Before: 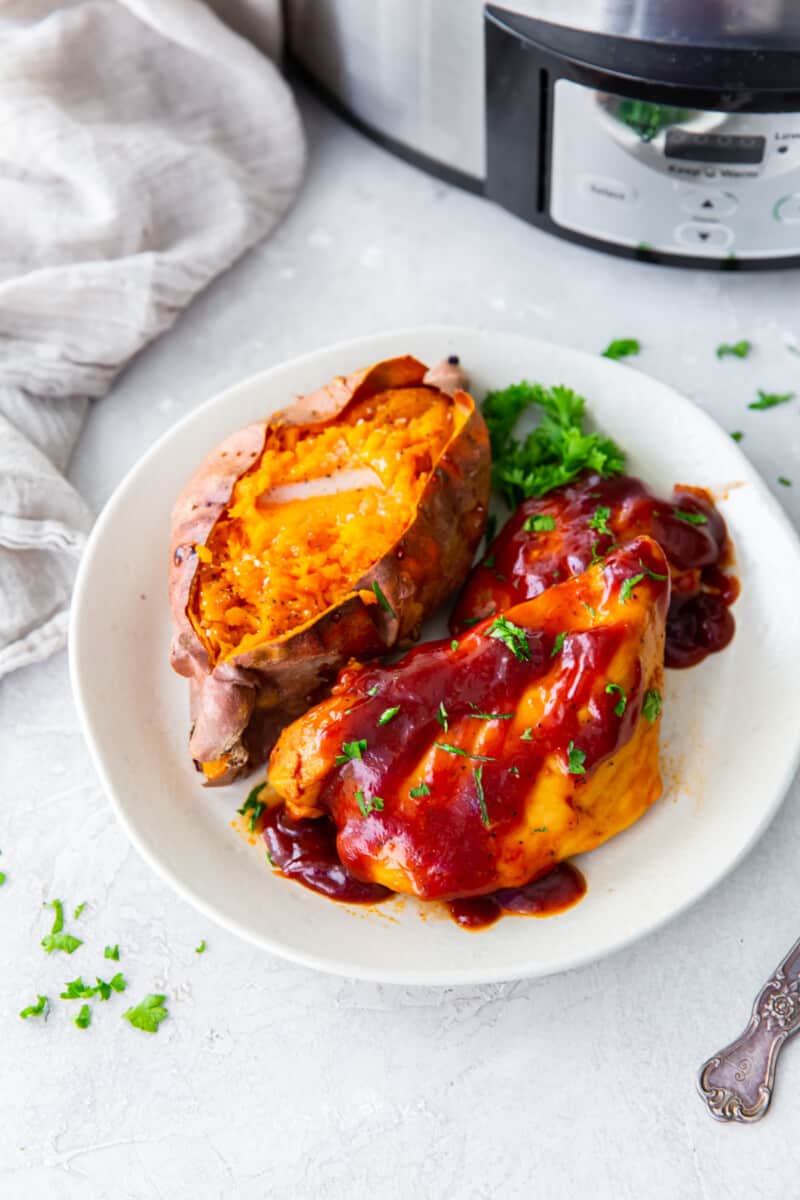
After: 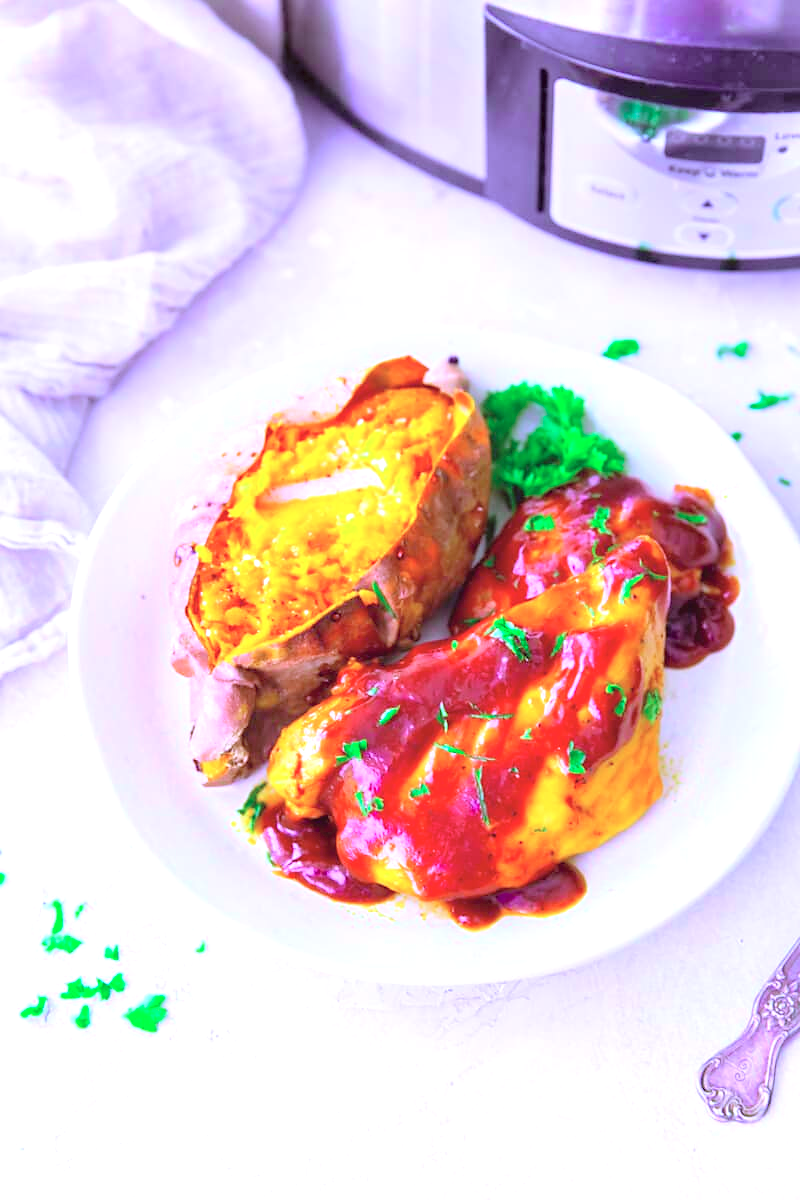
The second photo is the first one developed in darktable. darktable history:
exposure: black level correction 0, exposure 0.7 EV, compensate exposure bias true, compensate highlight preservation false
contrast brightness saturation: brightness 0.283
color calibration: output R [0.948, 0.091, -0.04, 0], output G [-0.3, 1.384, -0.085, 0], output B [-0.108, 0.061, 1.08, 0], illuminant custom, x 0.46, y 0.429, temperature 2641.97 K, saturation algorithm version 1 (2020)
sharpen: radius 1.006, threshold 0.913
color correction: highlights a* -0.443, highlights b* 39.6, shadows a* 9.48, shadows b* -0.696
